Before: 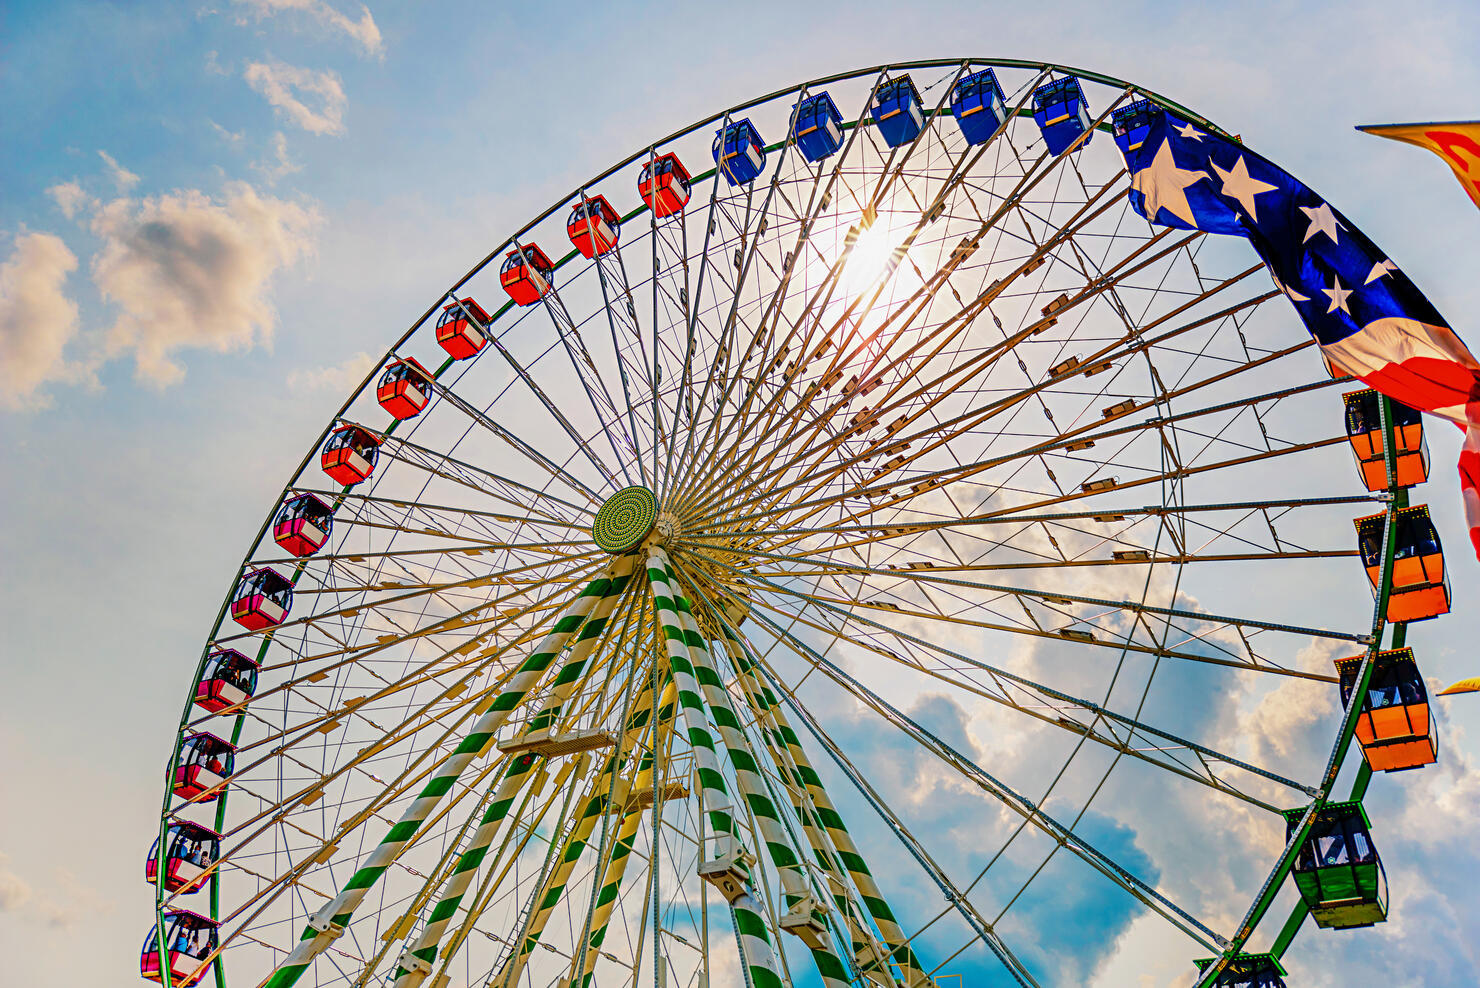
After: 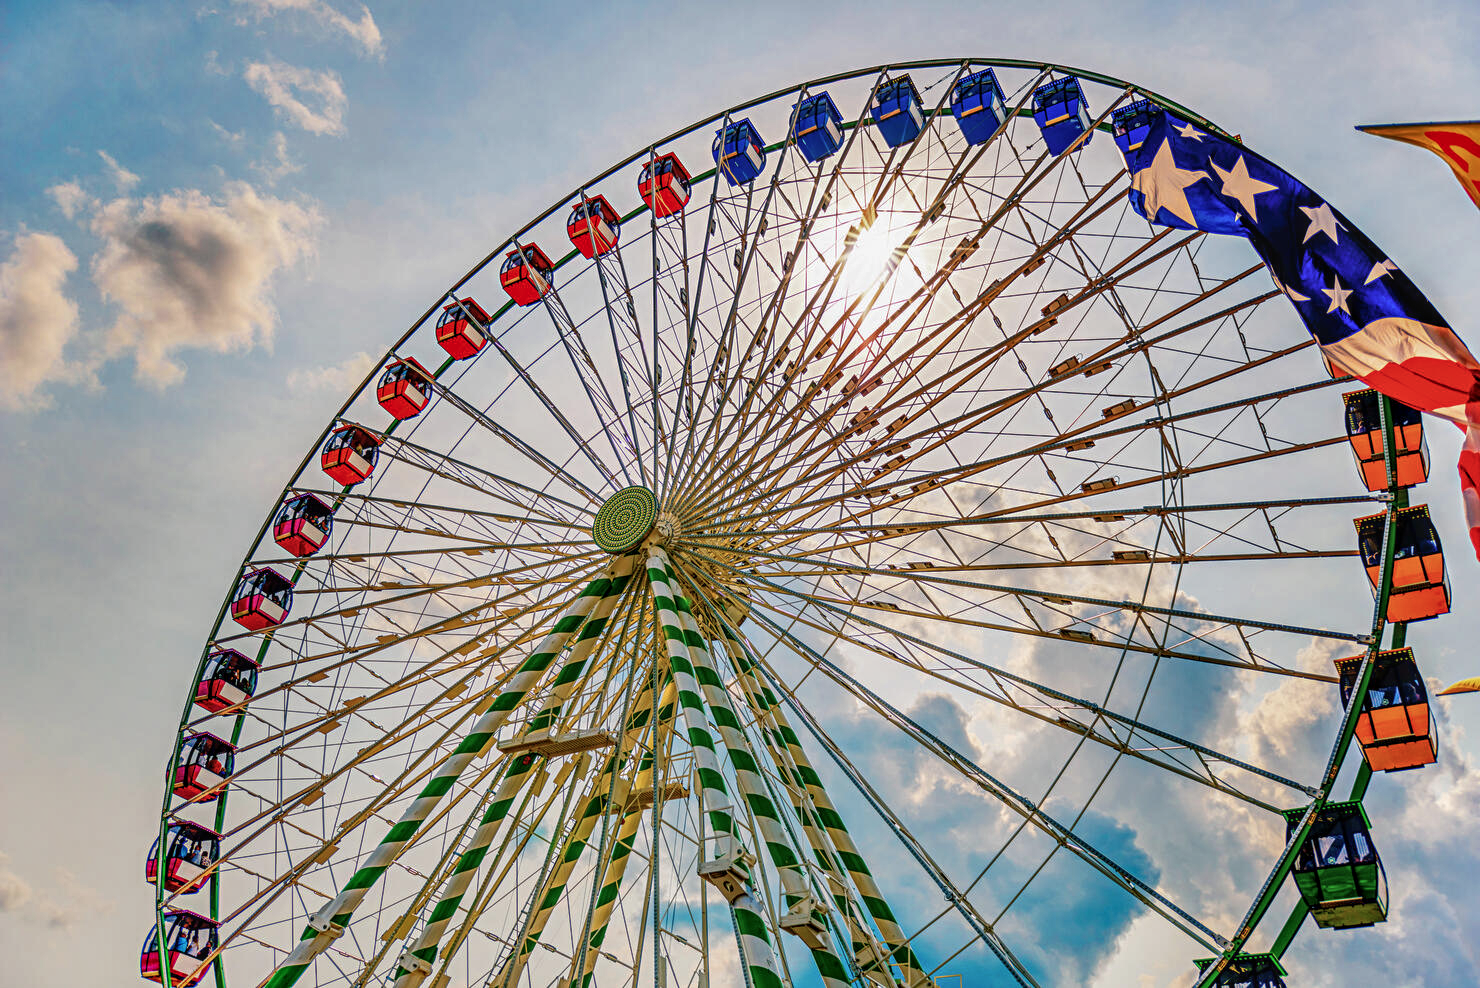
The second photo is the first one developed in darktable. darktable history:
shadows and highlights: white point adjustment 0.066, soften with gaussian
color balance rgb: power › hue 170.96°, perceptual saturation grading › global saturation -11.261%
local contrast: on, module defaults
exposure: compensate highlight preservation false
